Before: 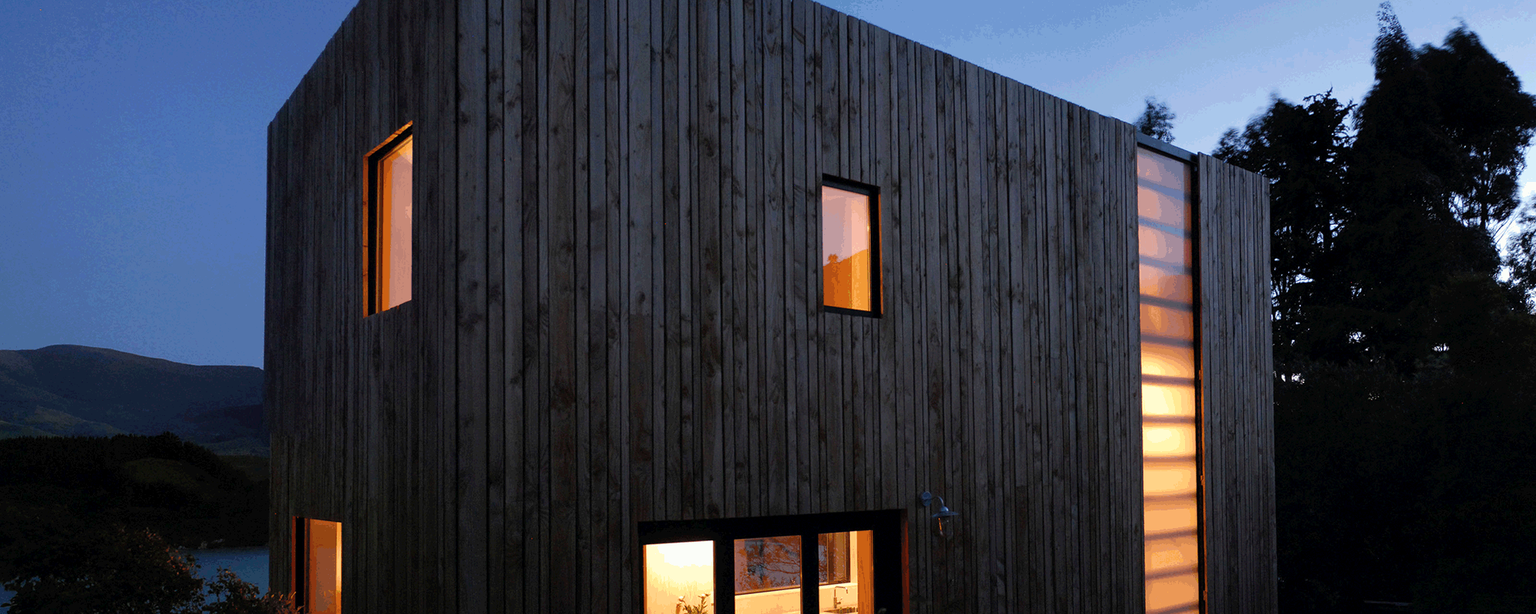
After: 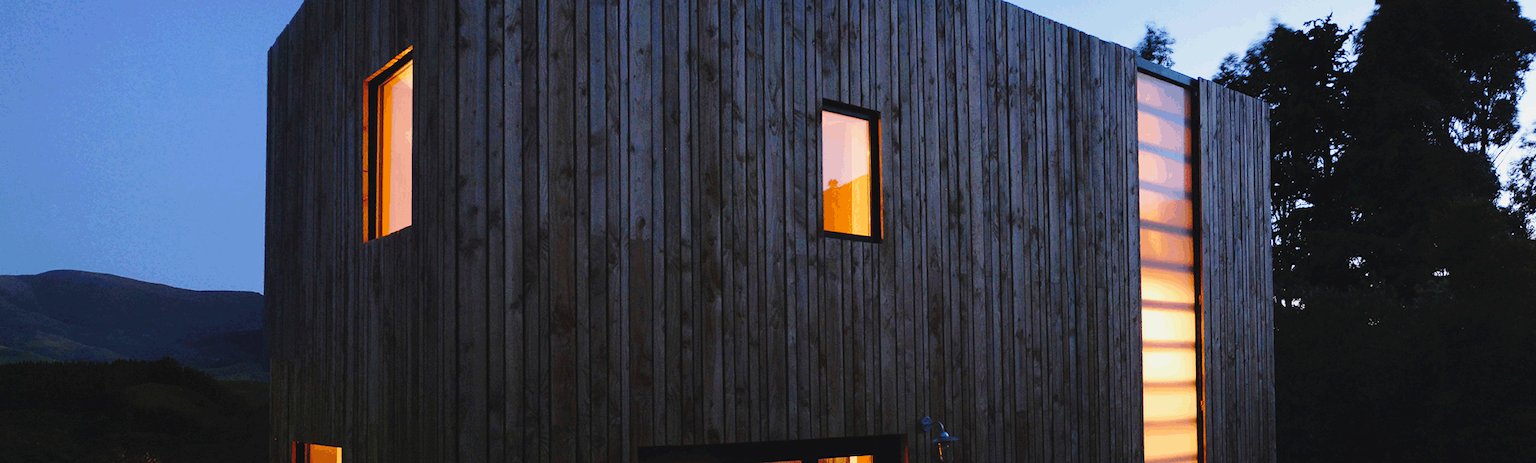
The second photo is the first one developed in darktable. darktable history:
crop and rotate: top 12.392%, bottom 12.209%
contrast brightness saturation: contrast -0.097, saturation -0.089
base curve: curves: ch0 [(0, 0) (0.036, 0.037) (0.121, 0.228) (0.46, 0.76) (0.859, 0.983) (1, 1)], preserve colors none
velvia: on, module defaults
